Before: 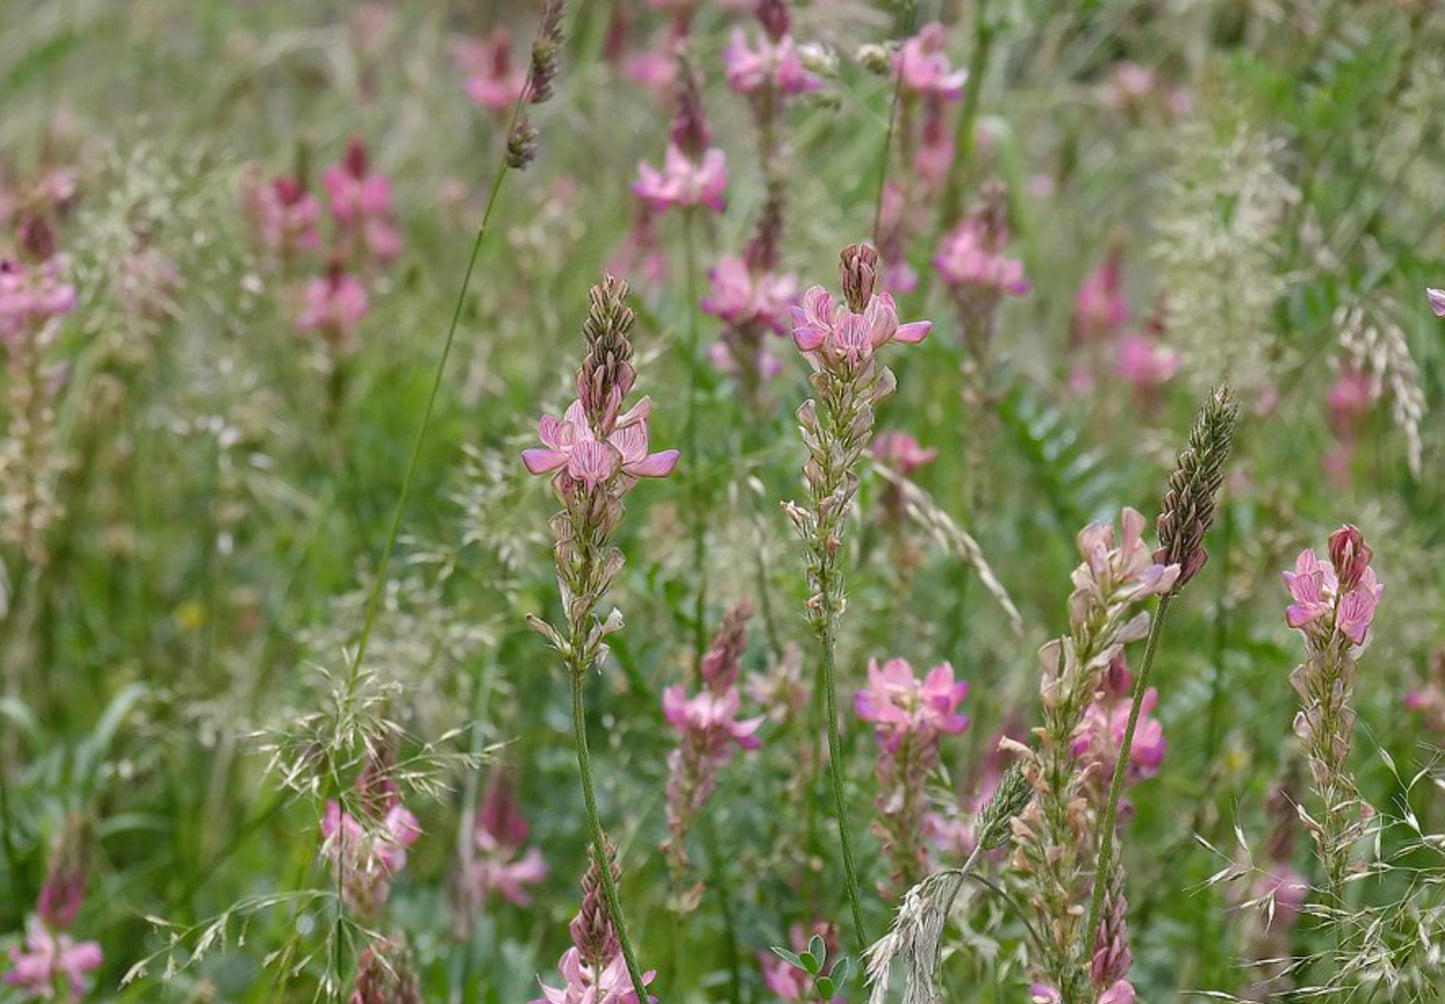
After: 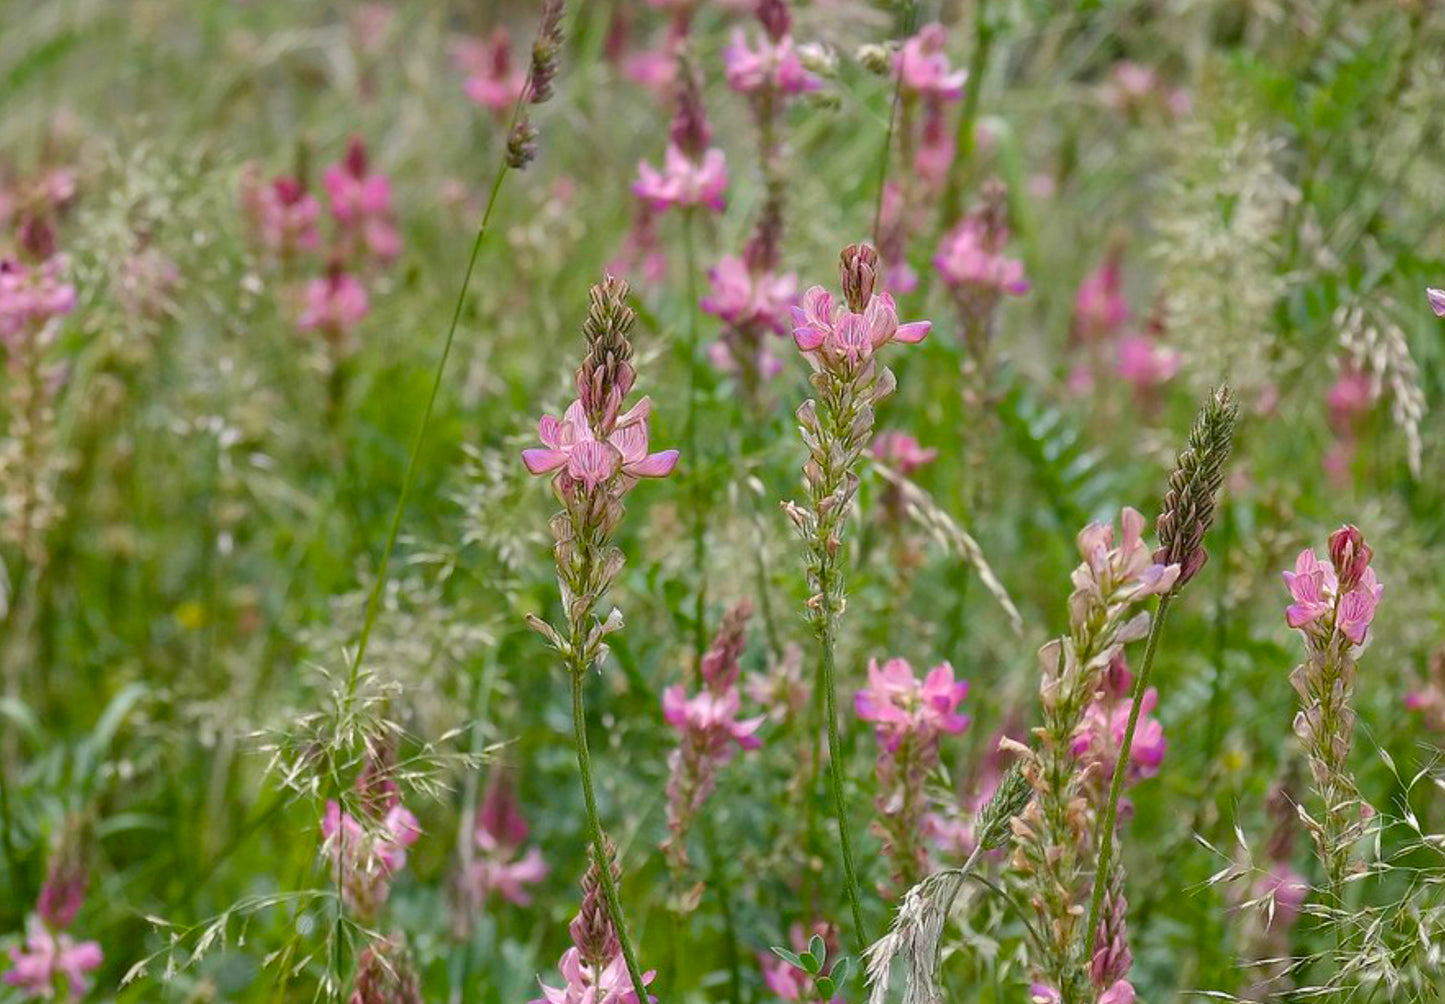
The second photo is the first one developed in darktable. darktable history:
color balance rgb: perceptual saturation grading › global saturation 25.227%
